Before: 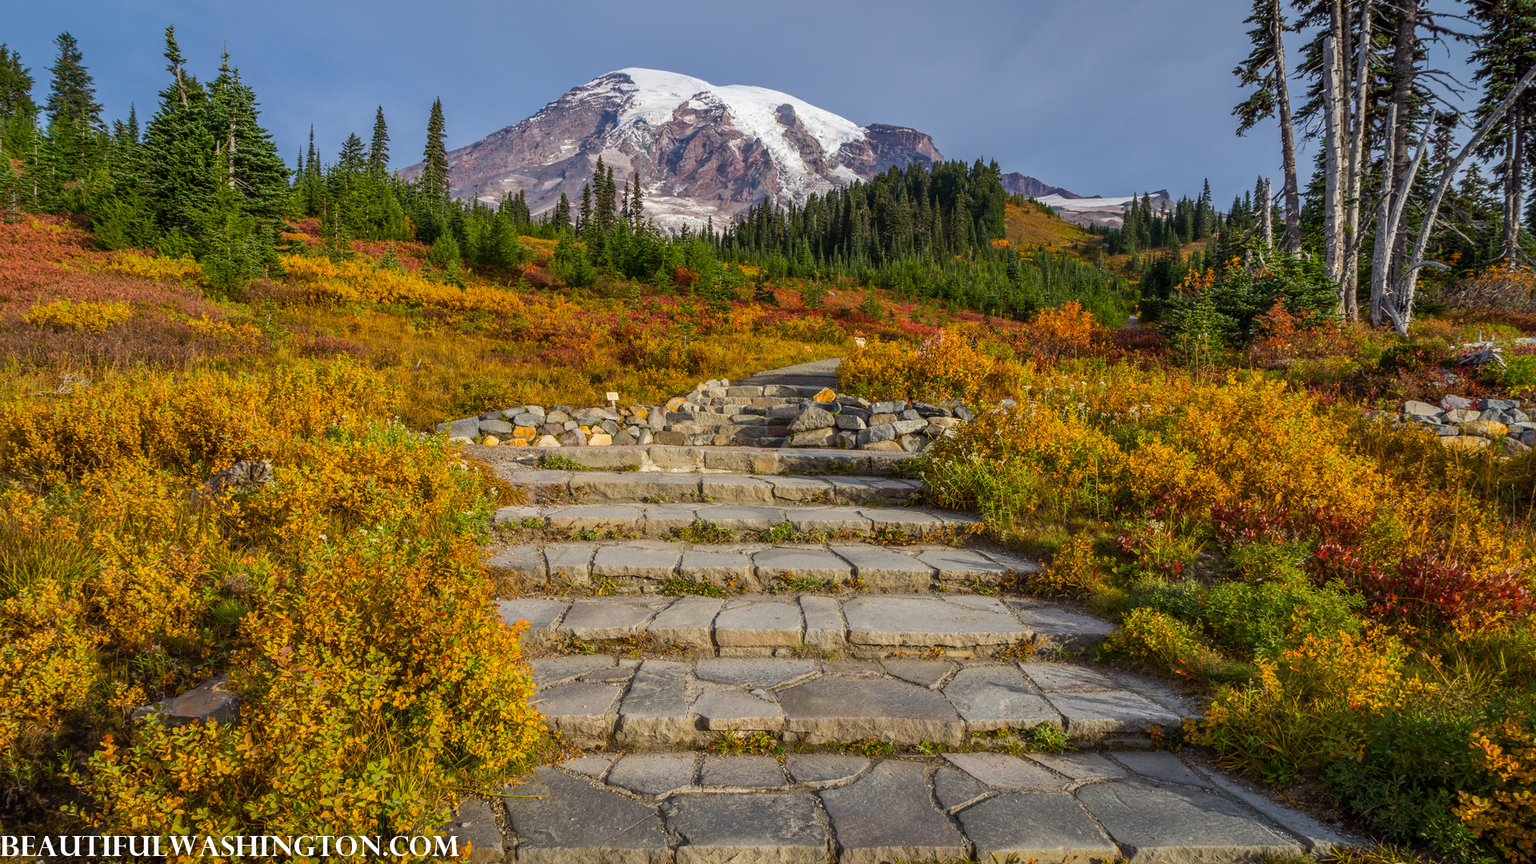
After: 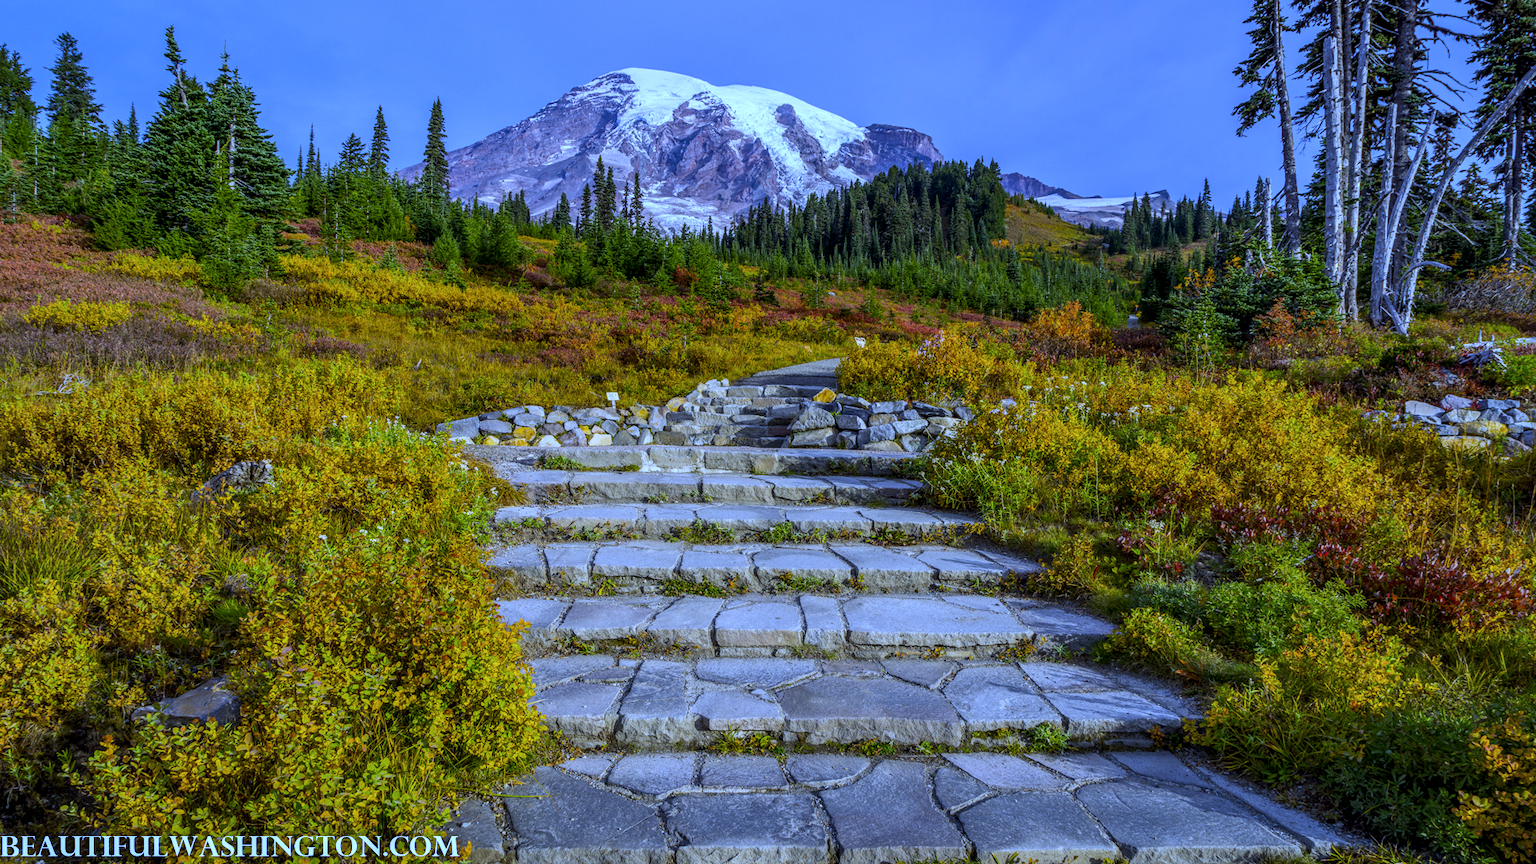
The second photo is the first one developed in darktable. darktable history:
white balance: red 0.766, blue 1.537
local contrast: on, module defaults
